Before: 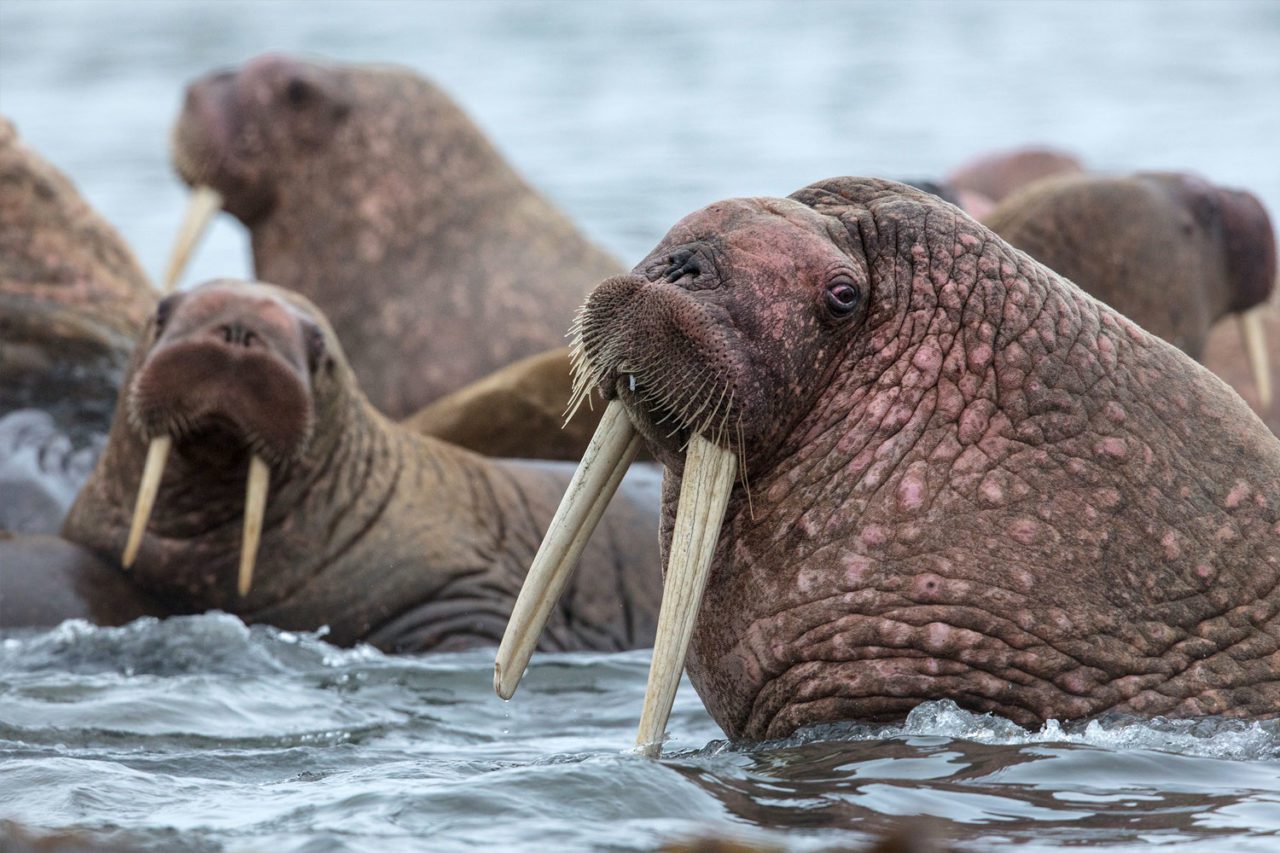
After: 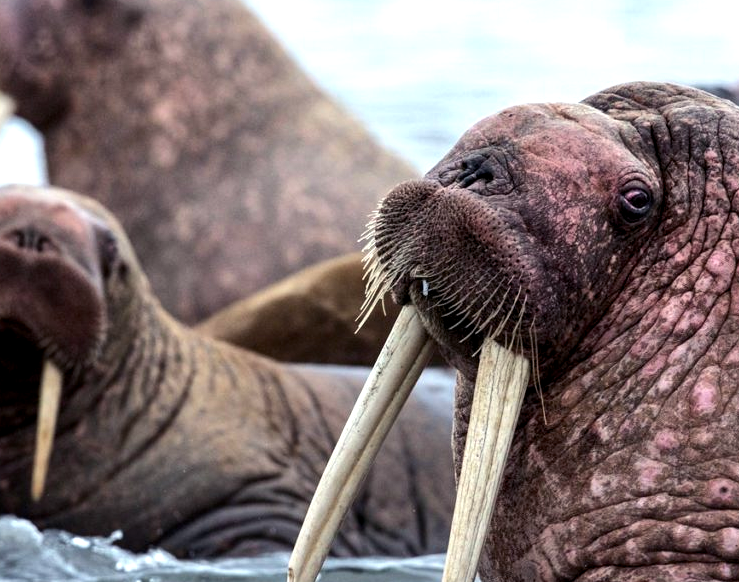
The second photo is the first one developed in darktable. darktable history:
tone equalizer: -8 EV -0.417 EV, -7 EV -0.389 EV, -6 EV -0.333 EV, -5 EV -0.222 EV, -3 EV 0.222 EV, -2 EV 0.333 EV, -1 EV 0.389 EV, +0 EV 0.417 EV, edges refinement/feathering 500, mask exposure compensation -1.57 EV, preserve details no
exposure: black level correction 0.007, exposure 0.159 EV, compensate highlight preservation false
color balance: gamma [0.9, 0.988, 0.975, 1.025], gain [1.05, 1, 1, 1]
crop: left 16.202%, top 11.208%, right 26.045%, bottom 20.557%
